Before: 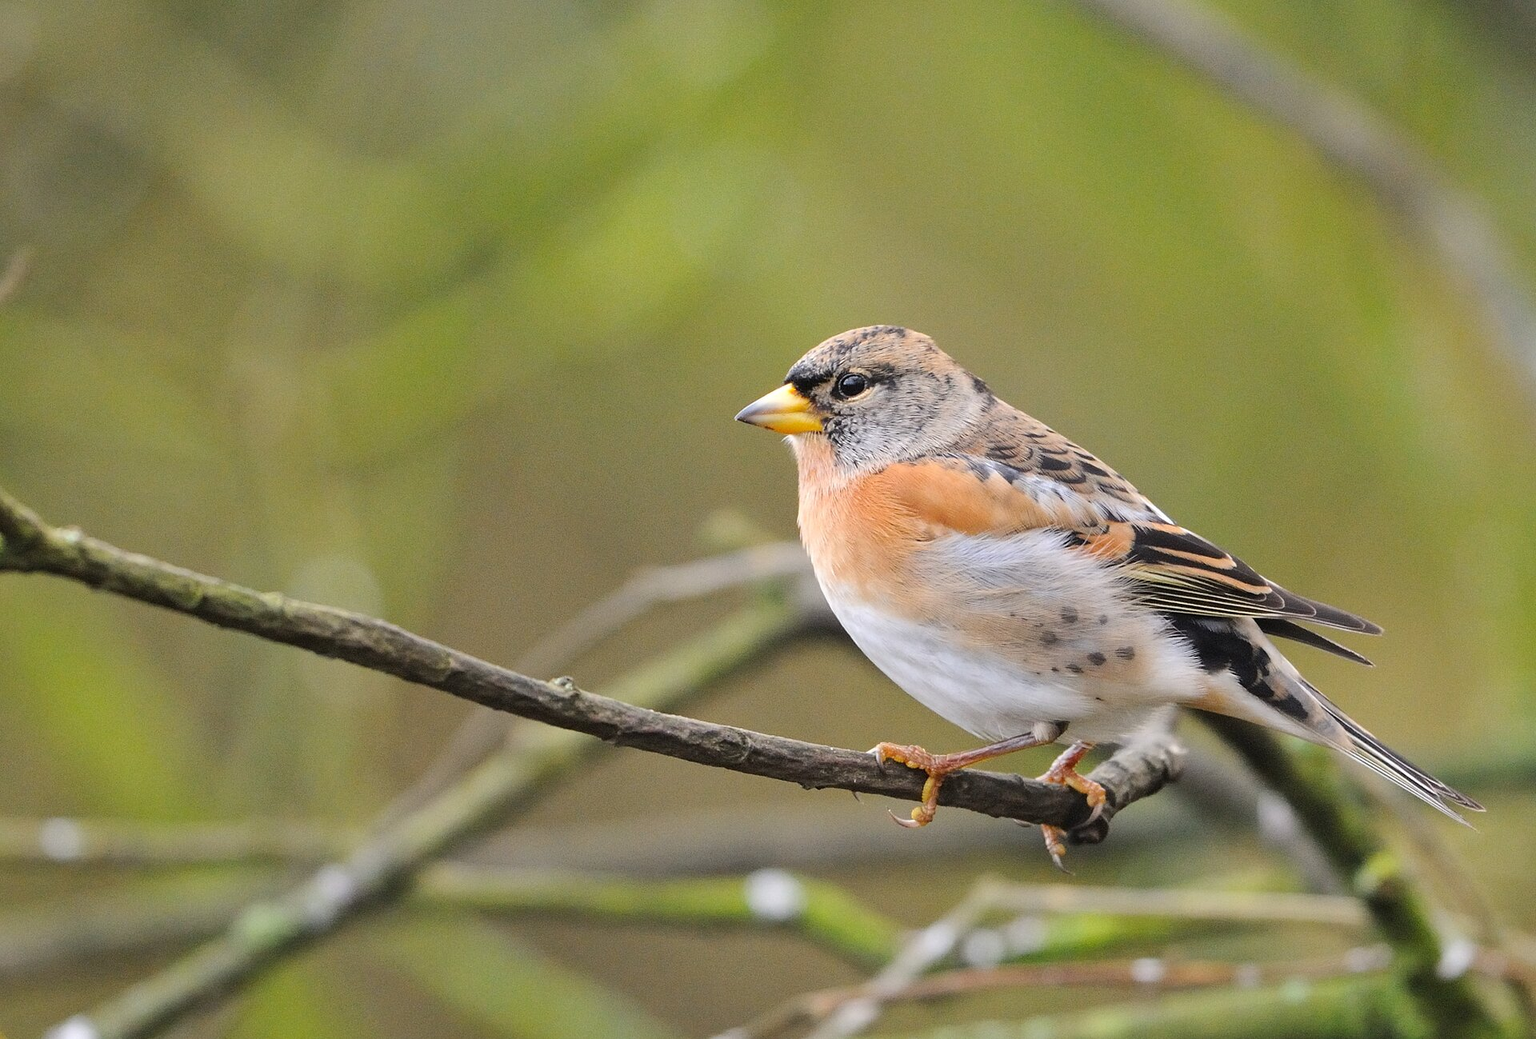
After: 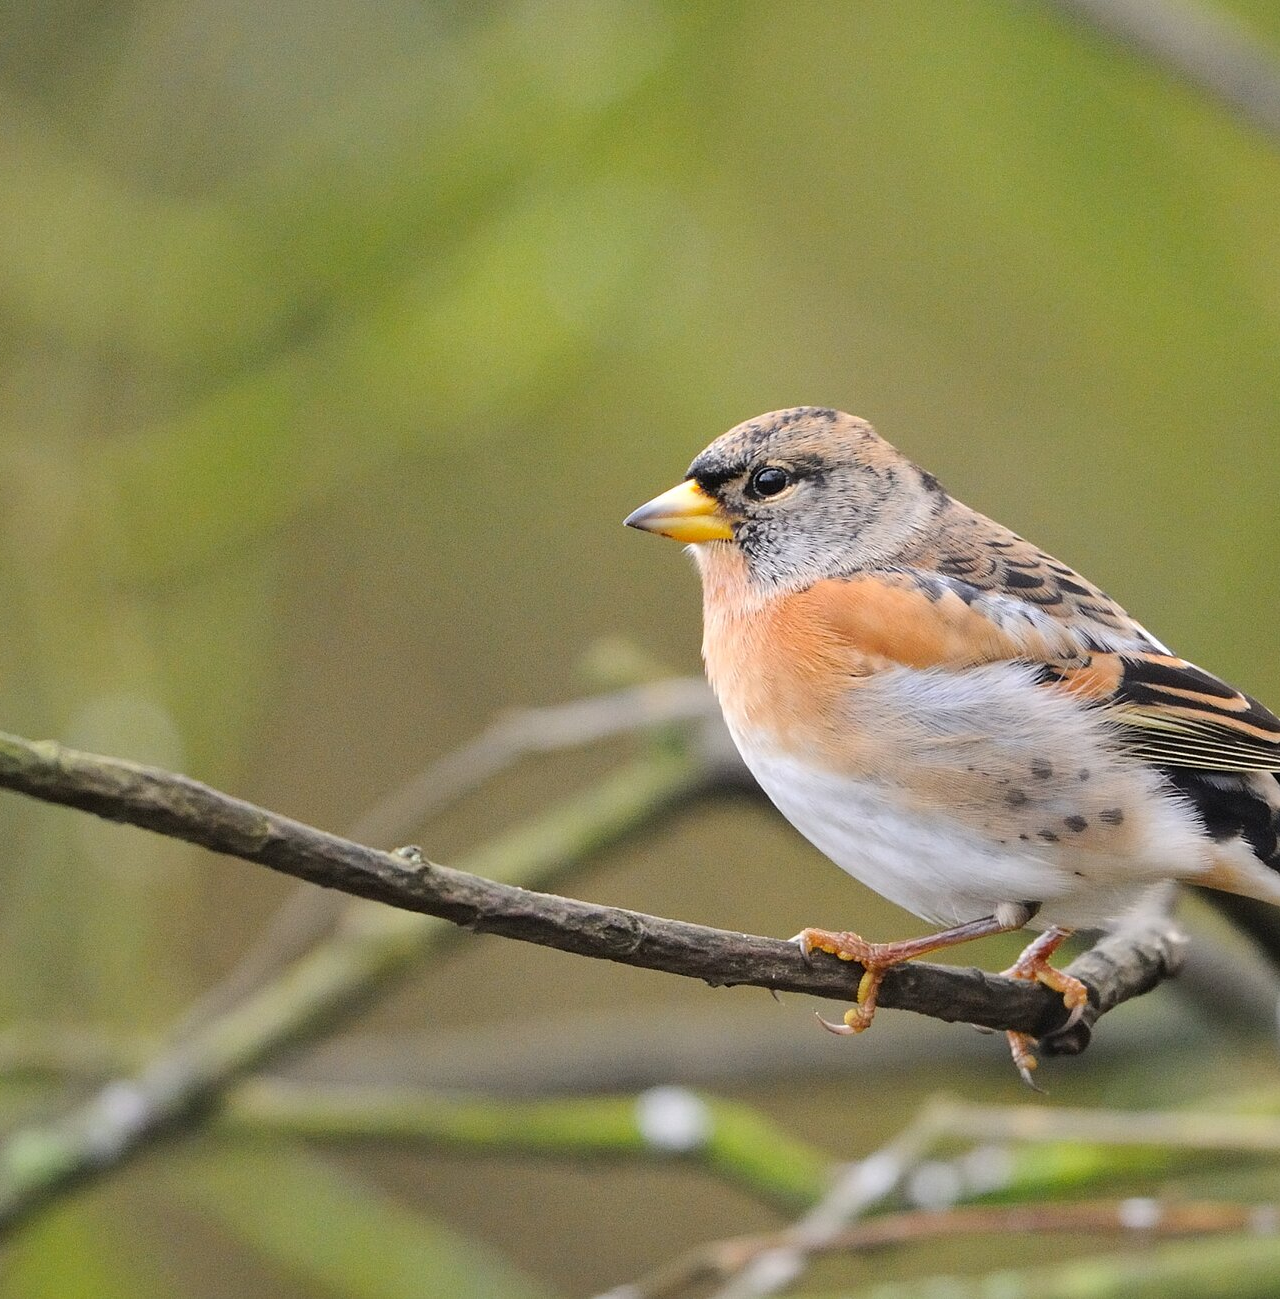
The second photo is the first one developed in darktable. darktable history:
crop: left 15.397%, right 17.899%
